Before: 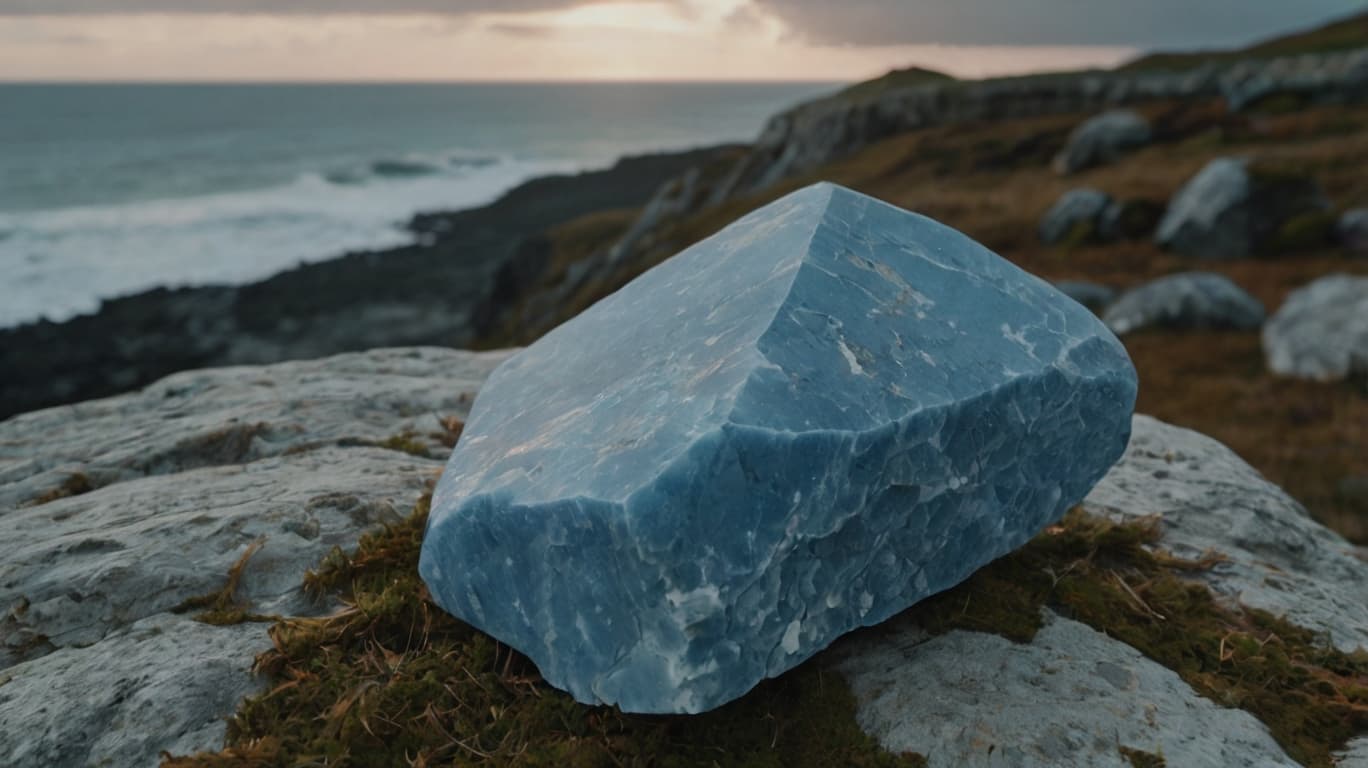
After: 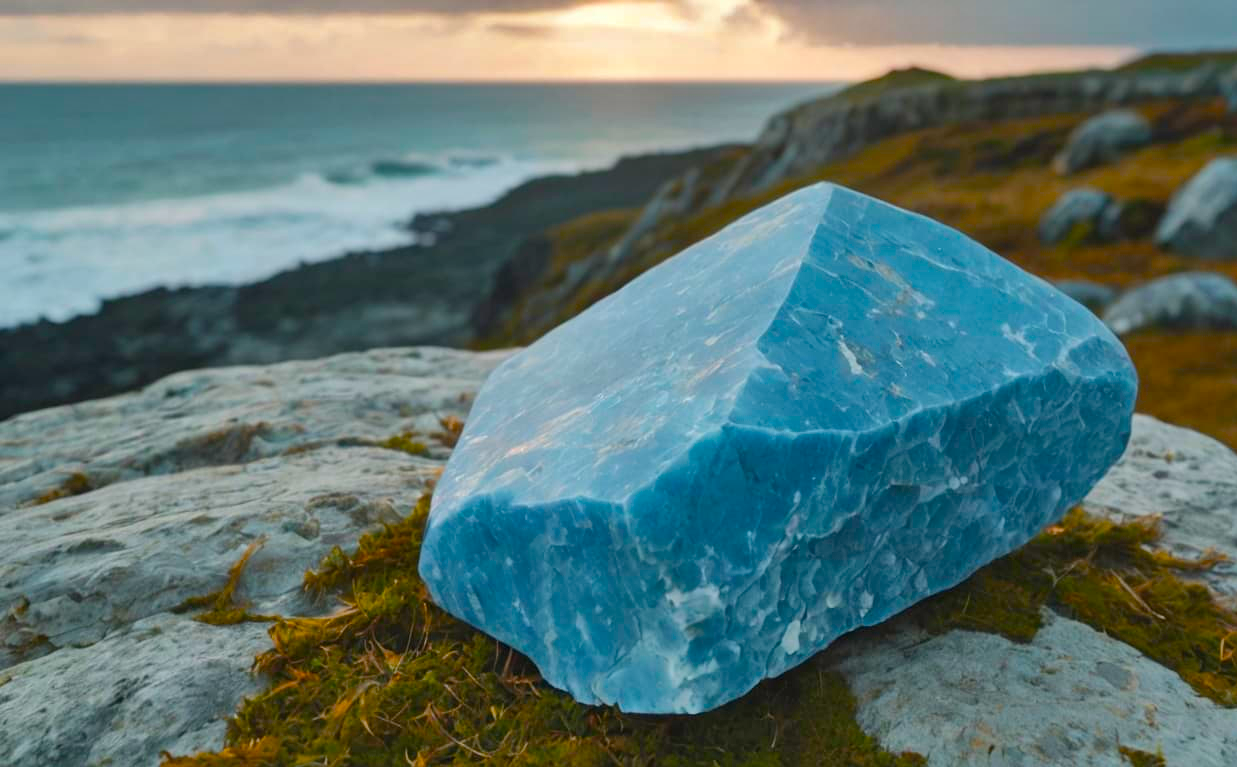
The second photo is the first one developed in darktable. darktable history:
exposure: black level correction 0, exposure 0.7 EV, compensate exposure bias true, compensate highlight preservation false
rgb levels: preserve colors max RGB
shadows and highlights: white point adjustment 0.1, highlights -70, soften with gaussian
color balance: input saturation 134.34%, contrast -10.04%, contrast fulcrum 19.67%, output saturation 133.51%
crop: right 9.509%, bottom 0.031%
